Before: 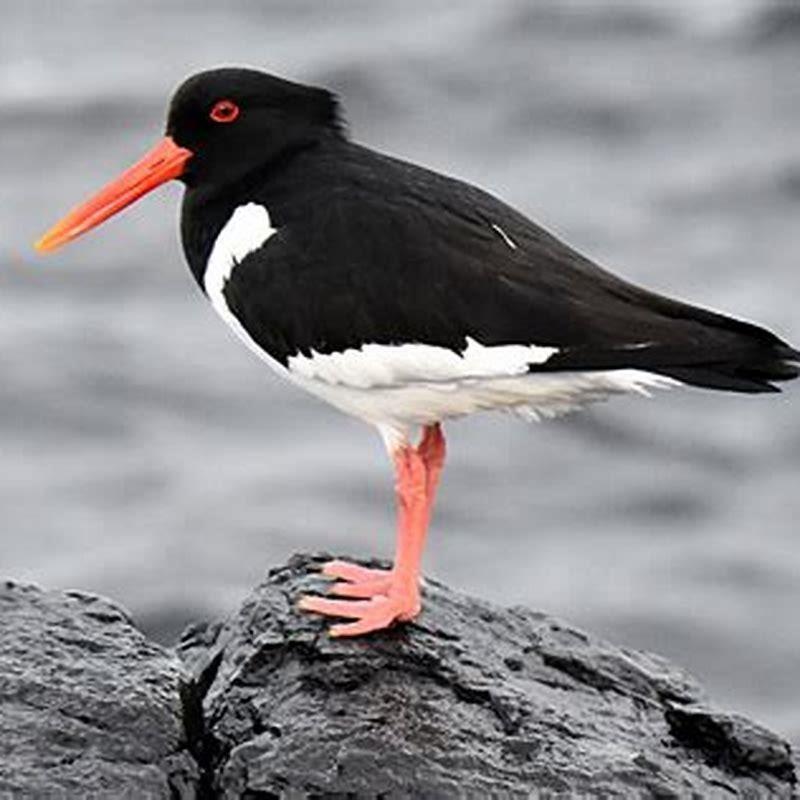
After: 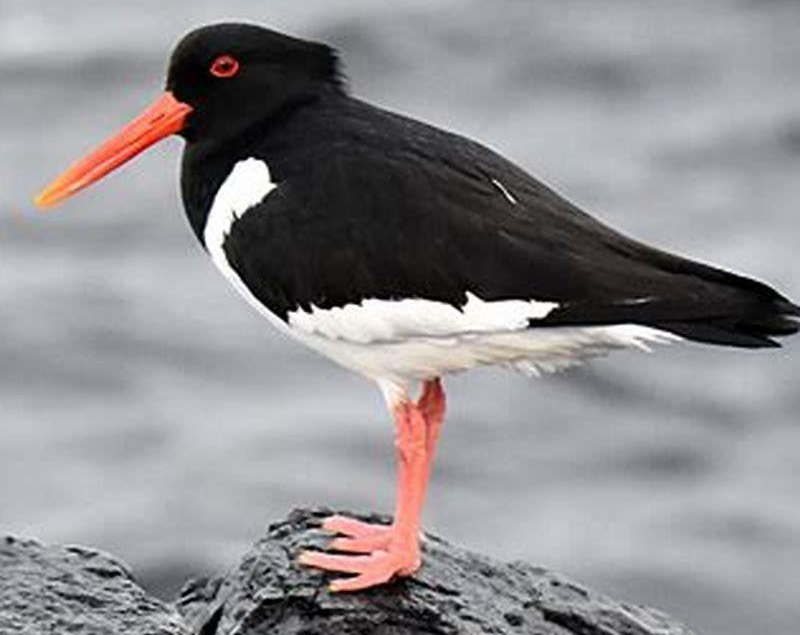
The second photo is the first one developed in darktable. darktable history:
crop and rotate: top 5.65%, bottom 14.974%
